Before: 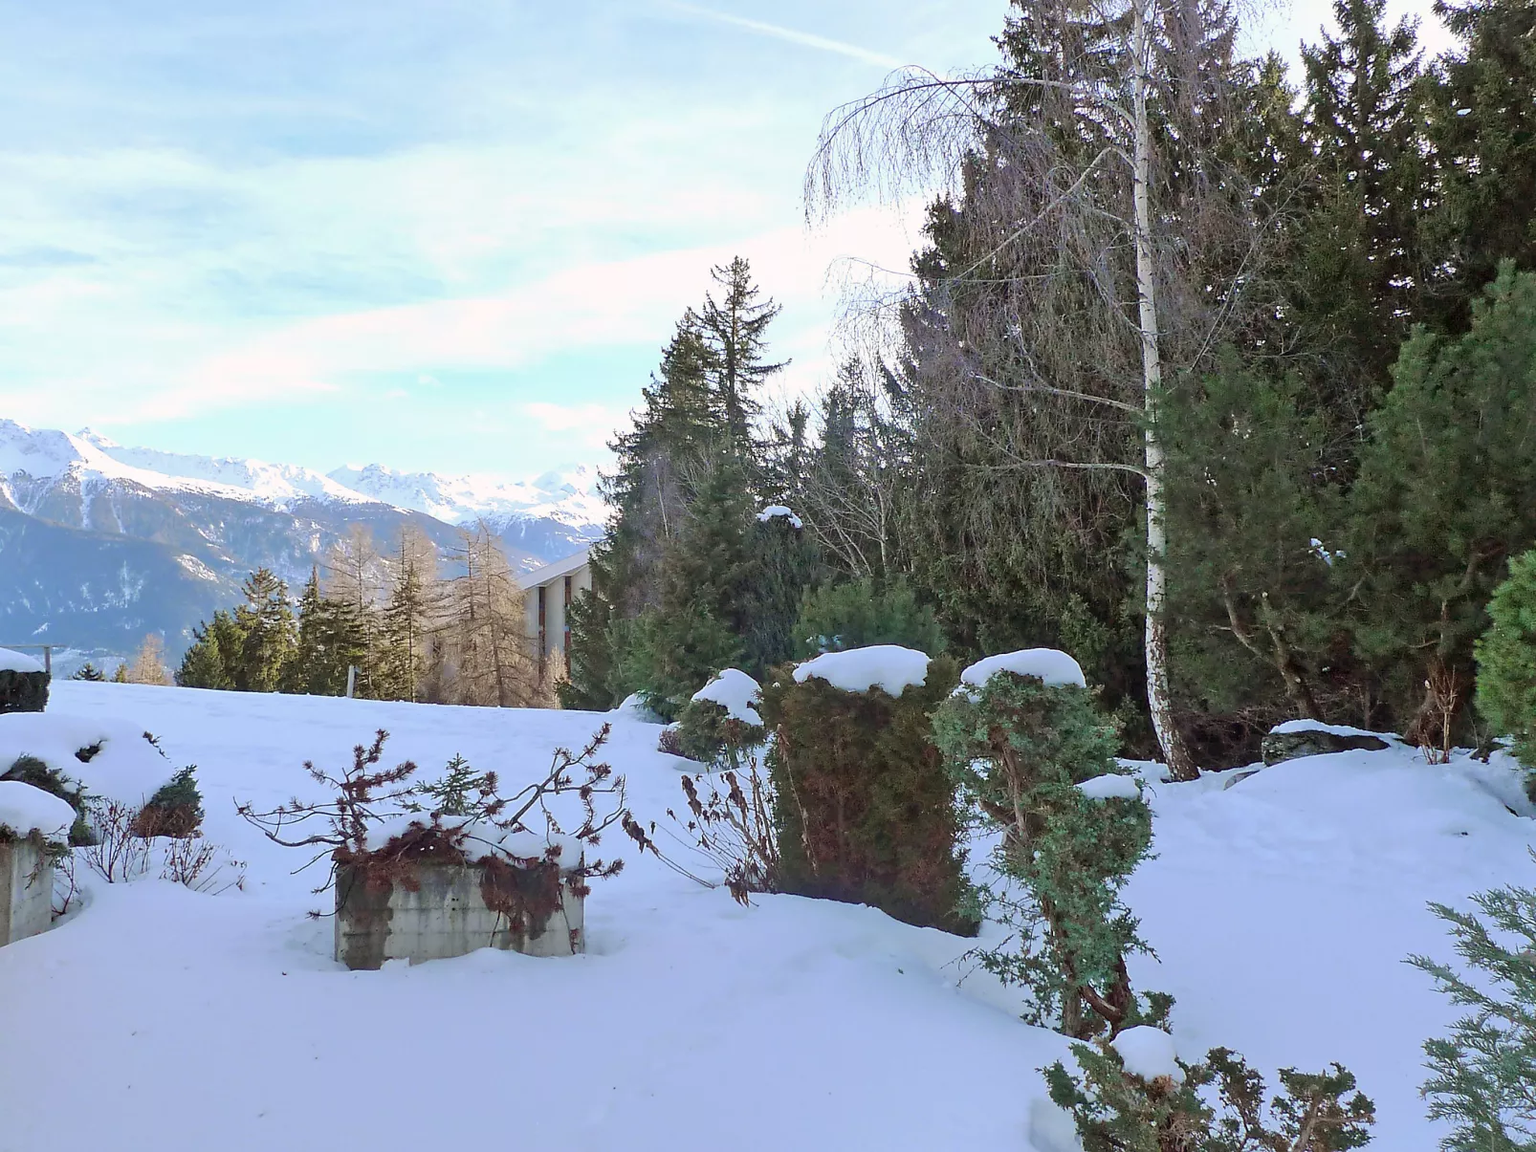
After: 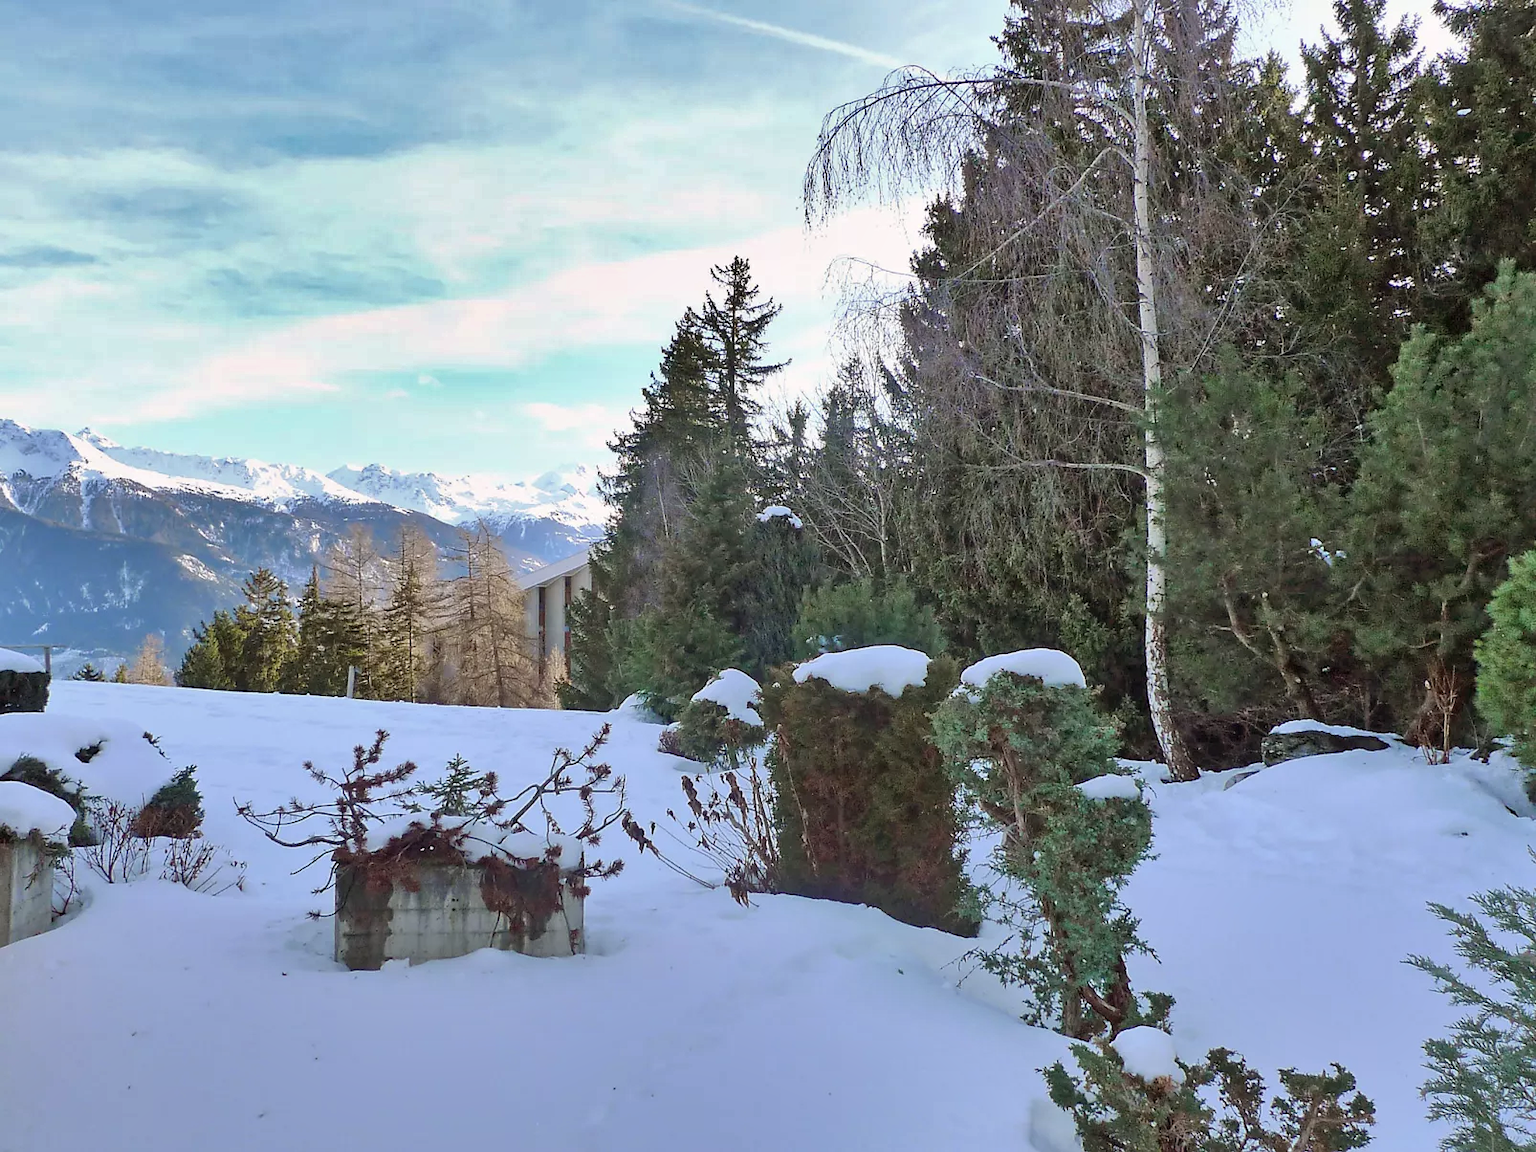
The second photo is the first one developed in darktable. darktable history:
shadows and highlights: radius 102.88, shadows 50.79, highlights -64.01, soften with gaussian
